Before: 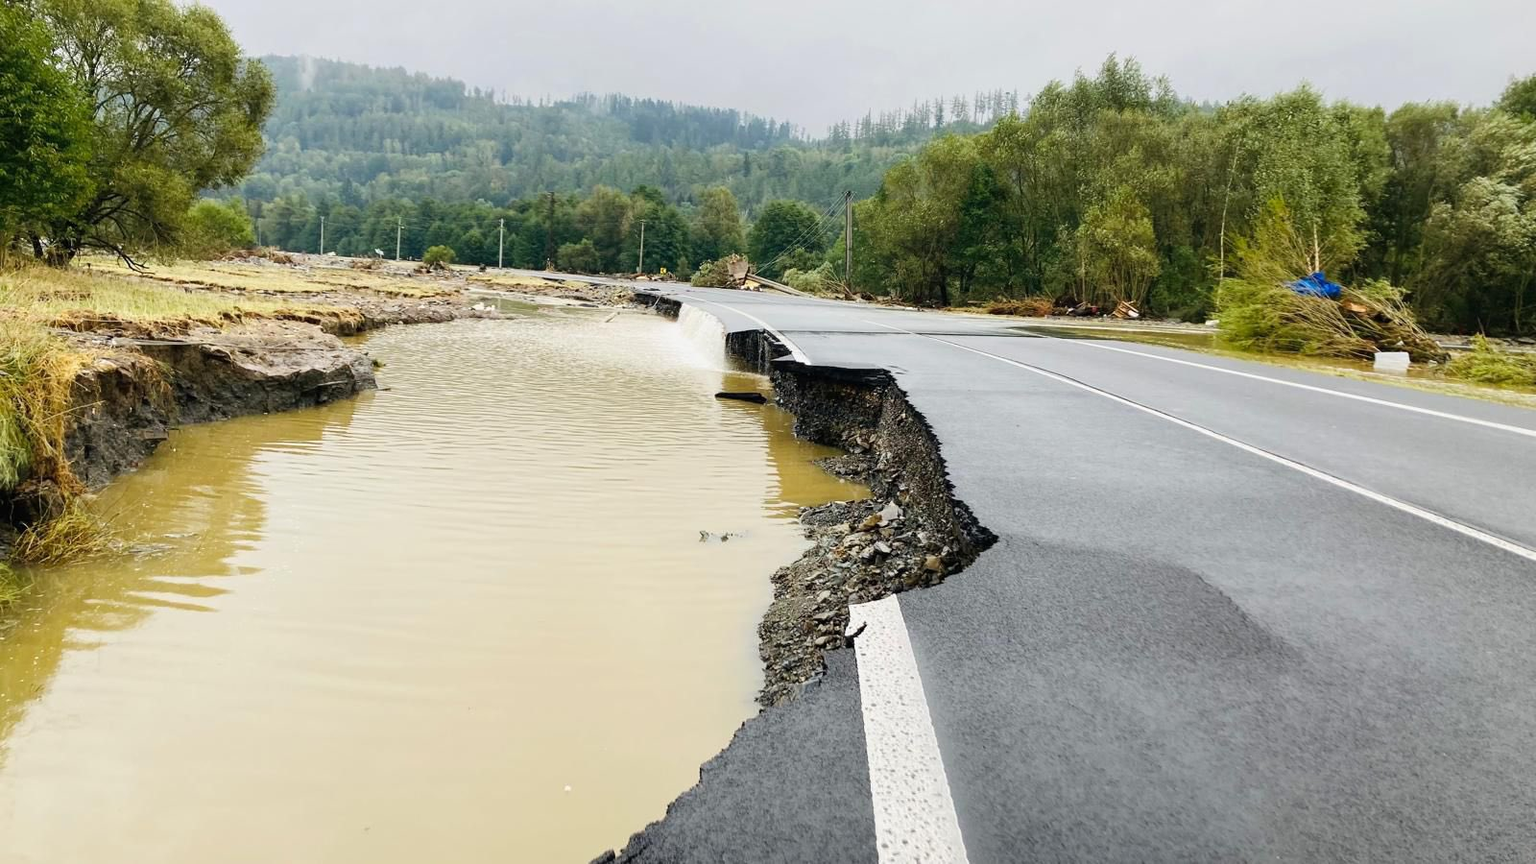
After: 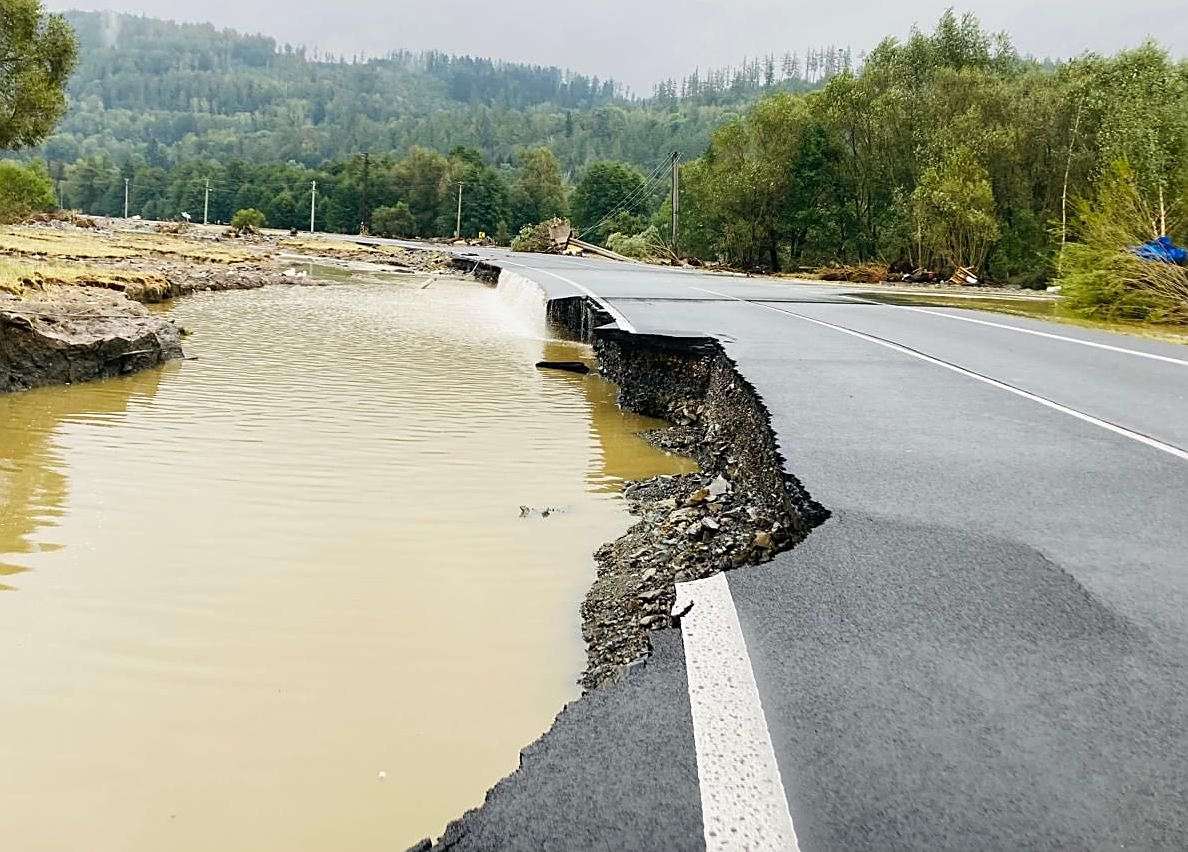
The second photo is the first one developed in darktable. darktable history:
sharpen: on, module defaults
crop and rotate: left 13.166%, top 5.258%, right 12.569%
